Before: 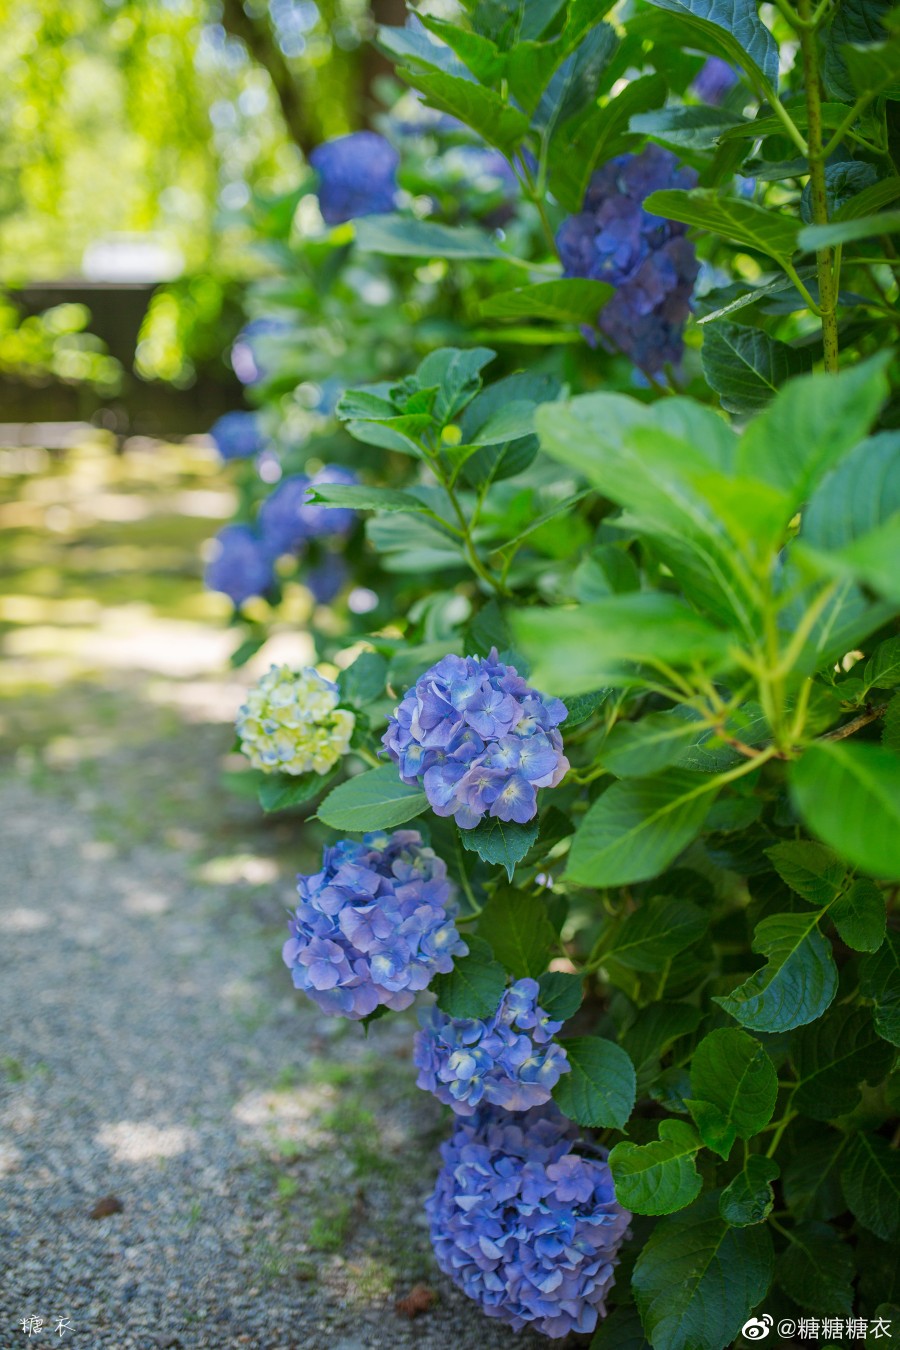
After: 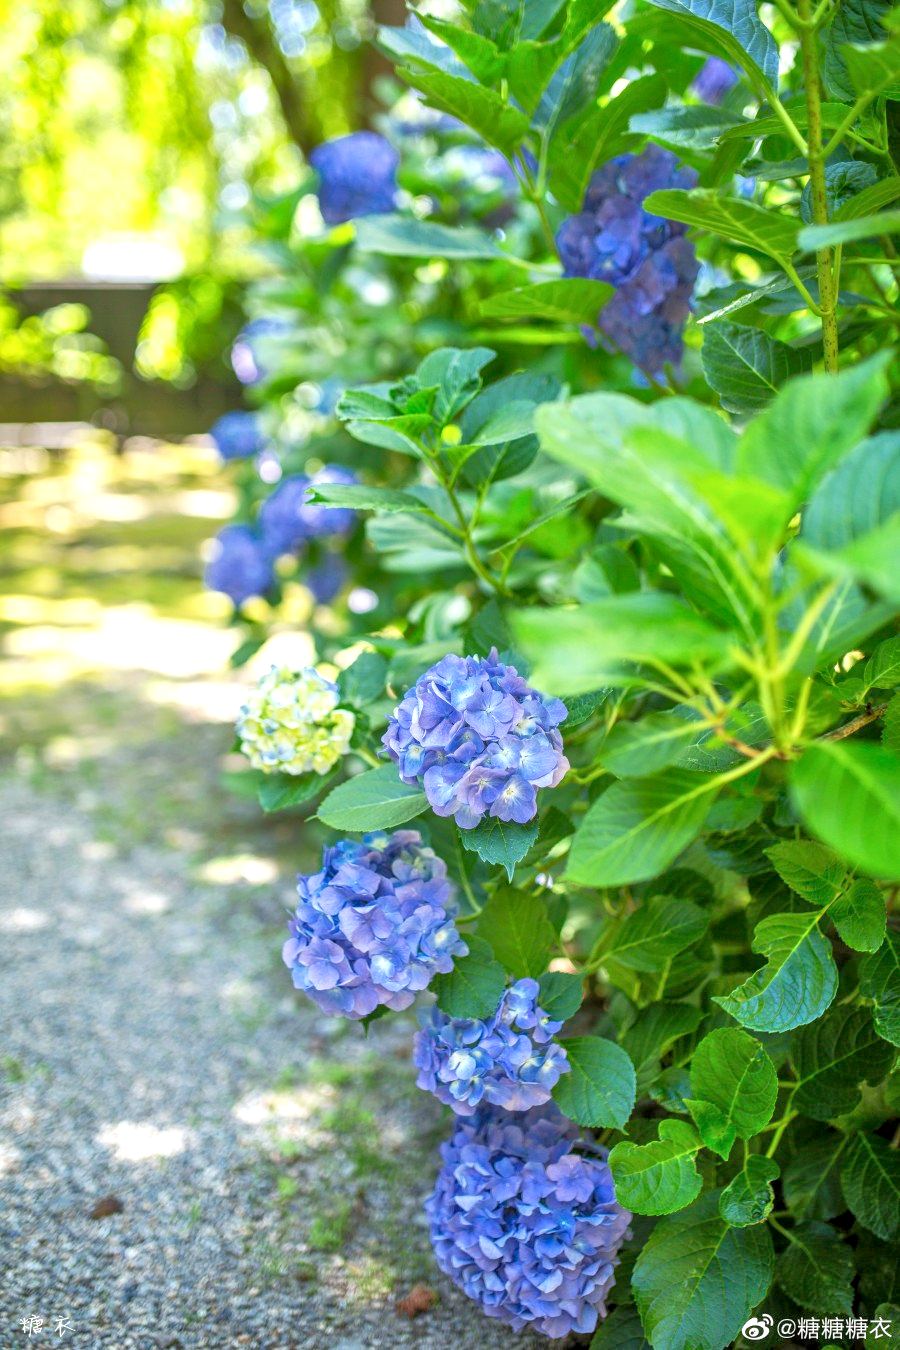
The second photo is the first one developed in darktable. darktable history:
exposure: exposure 0.659 EV, compensate highlight preservation false
local contrast: on, module defaults
shadows and highlights: radius 334.92, shadows 63.24, highlights 5.51, compress 87.67%, soften with gaussian
tone equalizer: -7 EV 0.15 EV, -6 EV 0.581 EV, -5 EV 1.11 EV, -4 EV 1.37 EV, -3 EV 1.16 EV, -2 EV 0.6 EV, -1 EV 0.159 EV
